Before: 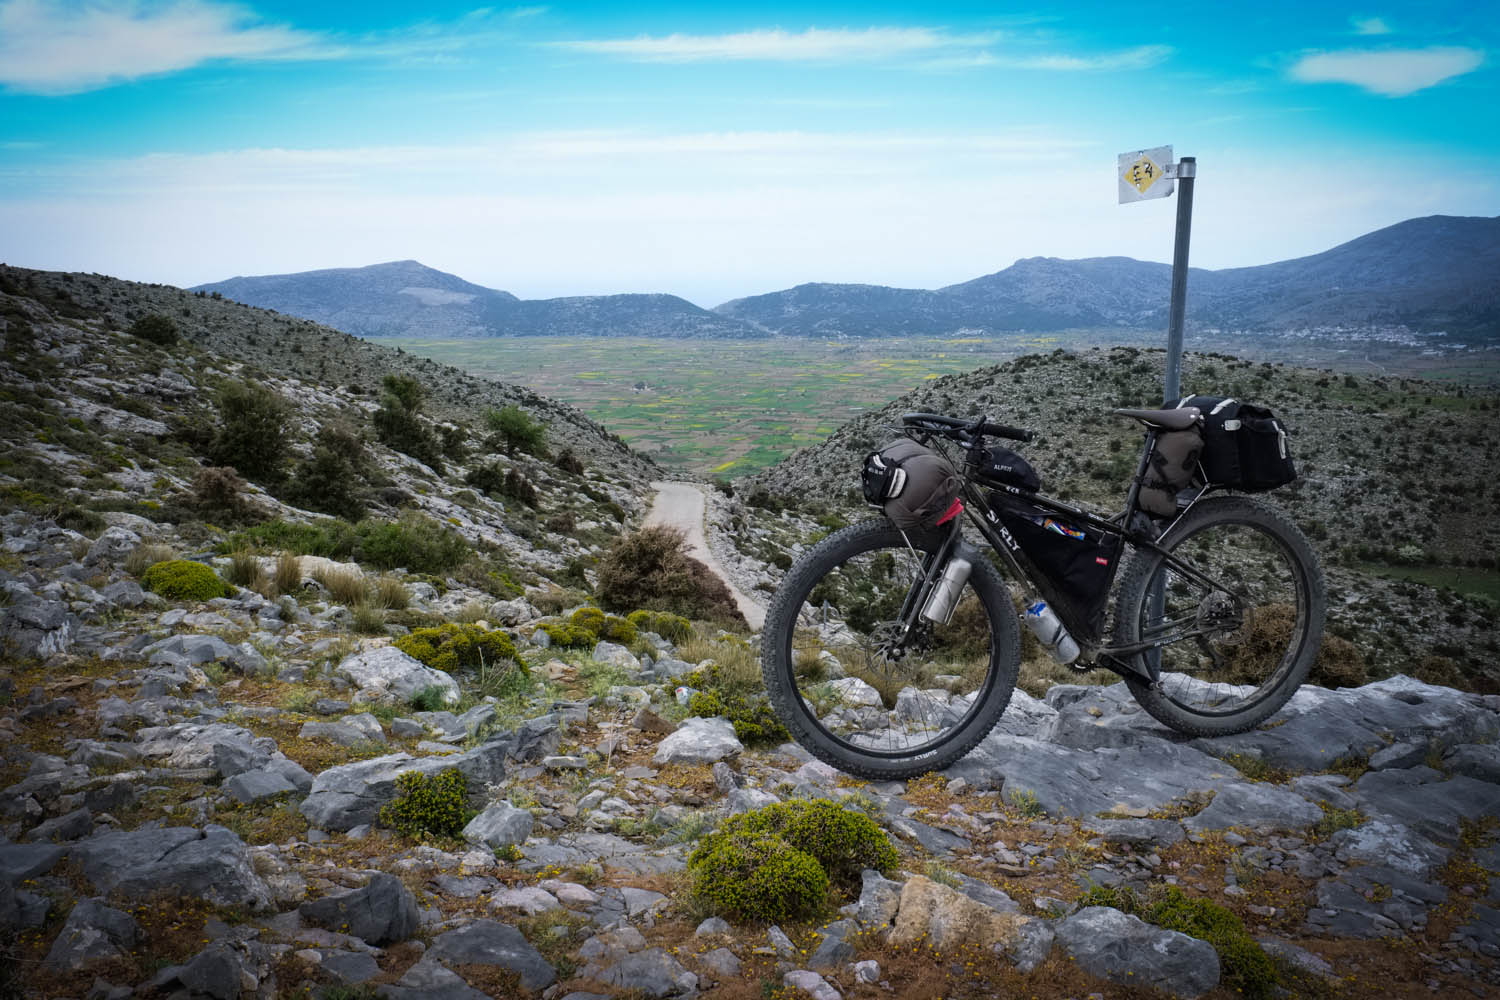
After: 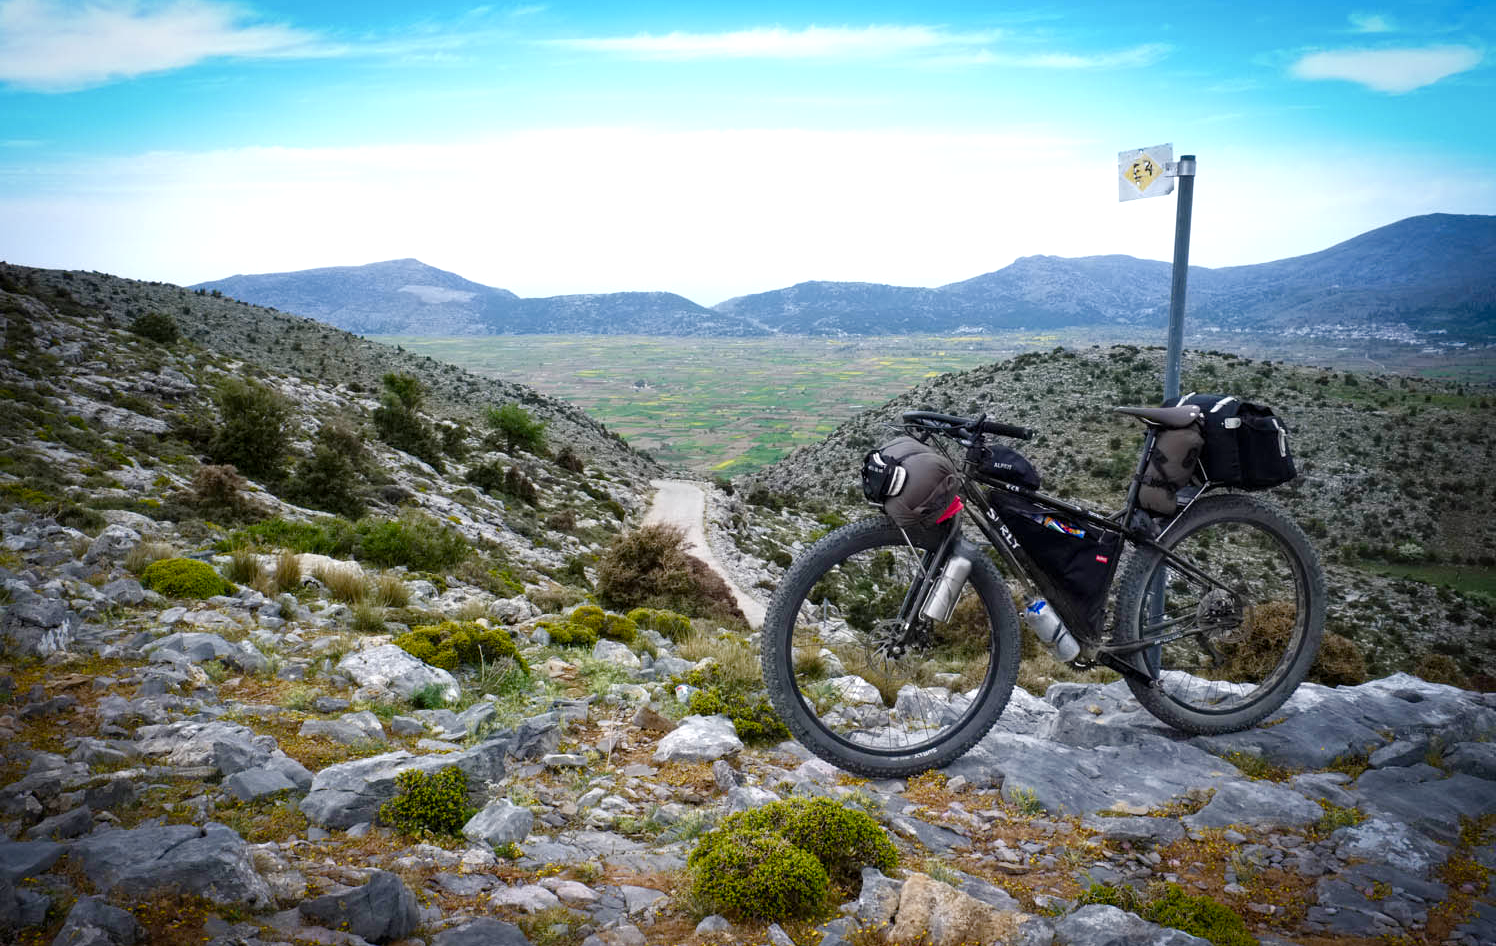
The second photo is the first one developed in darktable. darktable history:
color balance rgb: global offset › hue 171.9°, perceptual saturation grading › global saturation 25.318%, perceptual saturation grading › highlights -50.543%, perceptual saturation grading › shadows 30.863%
crop: top 0.268%, right 0.265%, bottom 5.089%
exposure: black level correction 0.001, exposure 0.499 EV, compensate highlight preservation false
